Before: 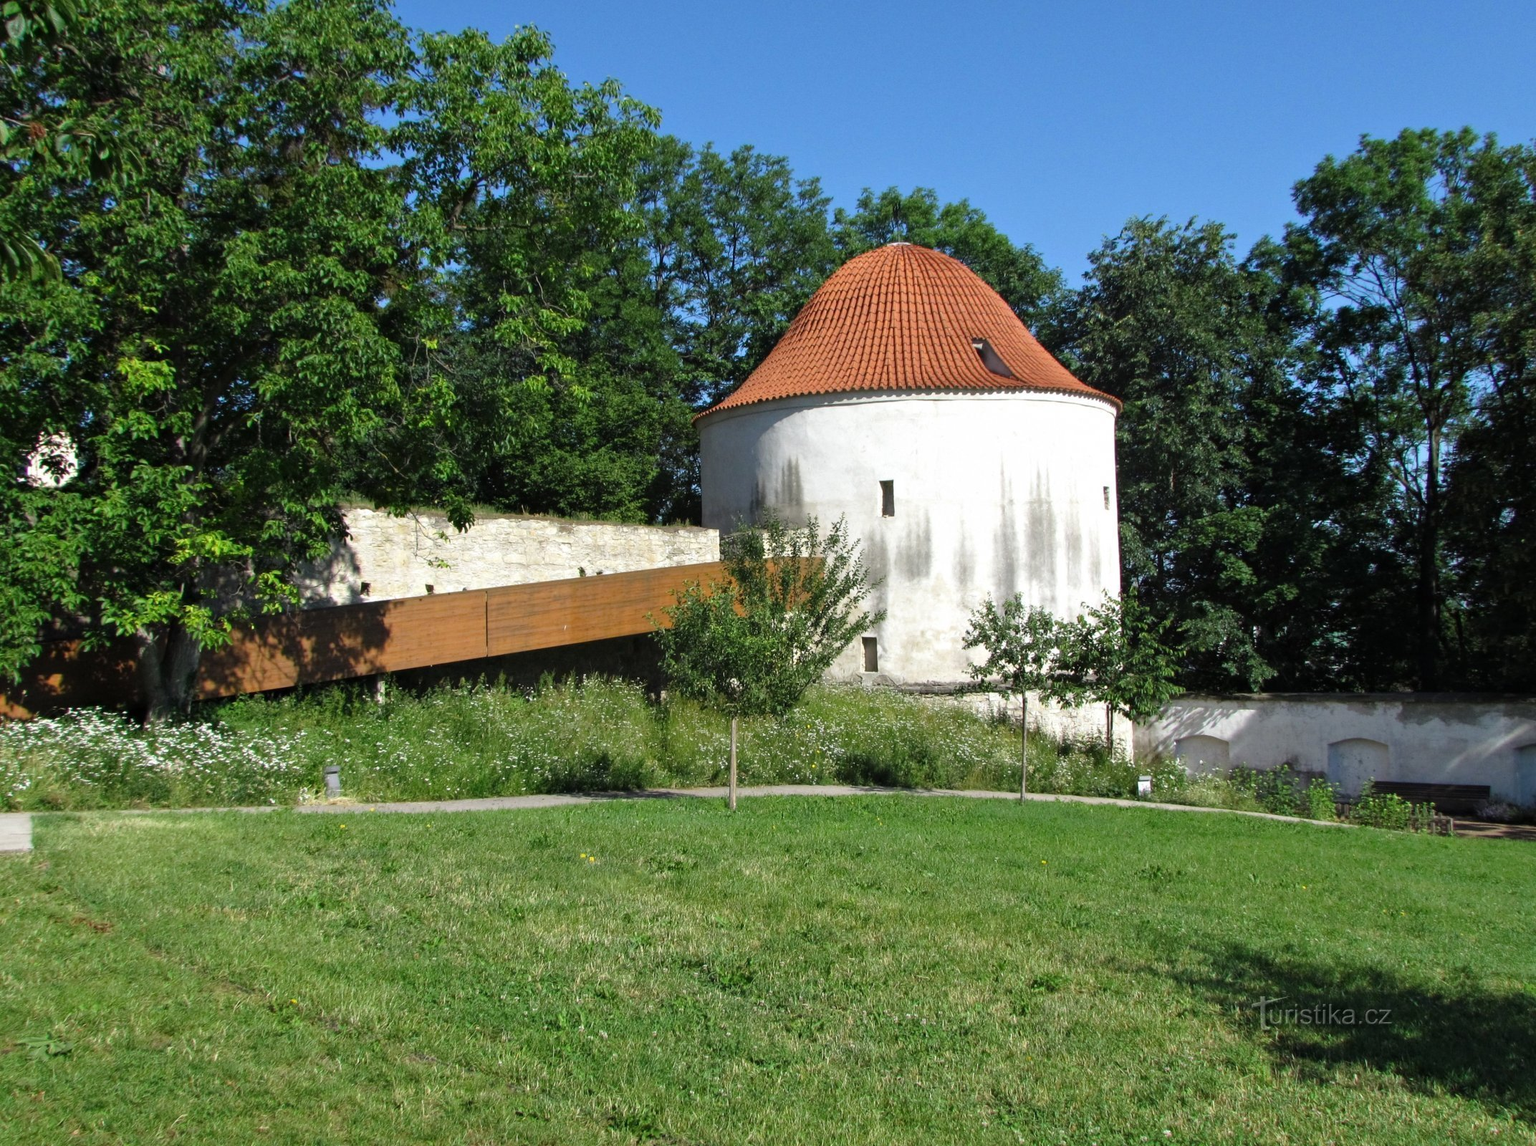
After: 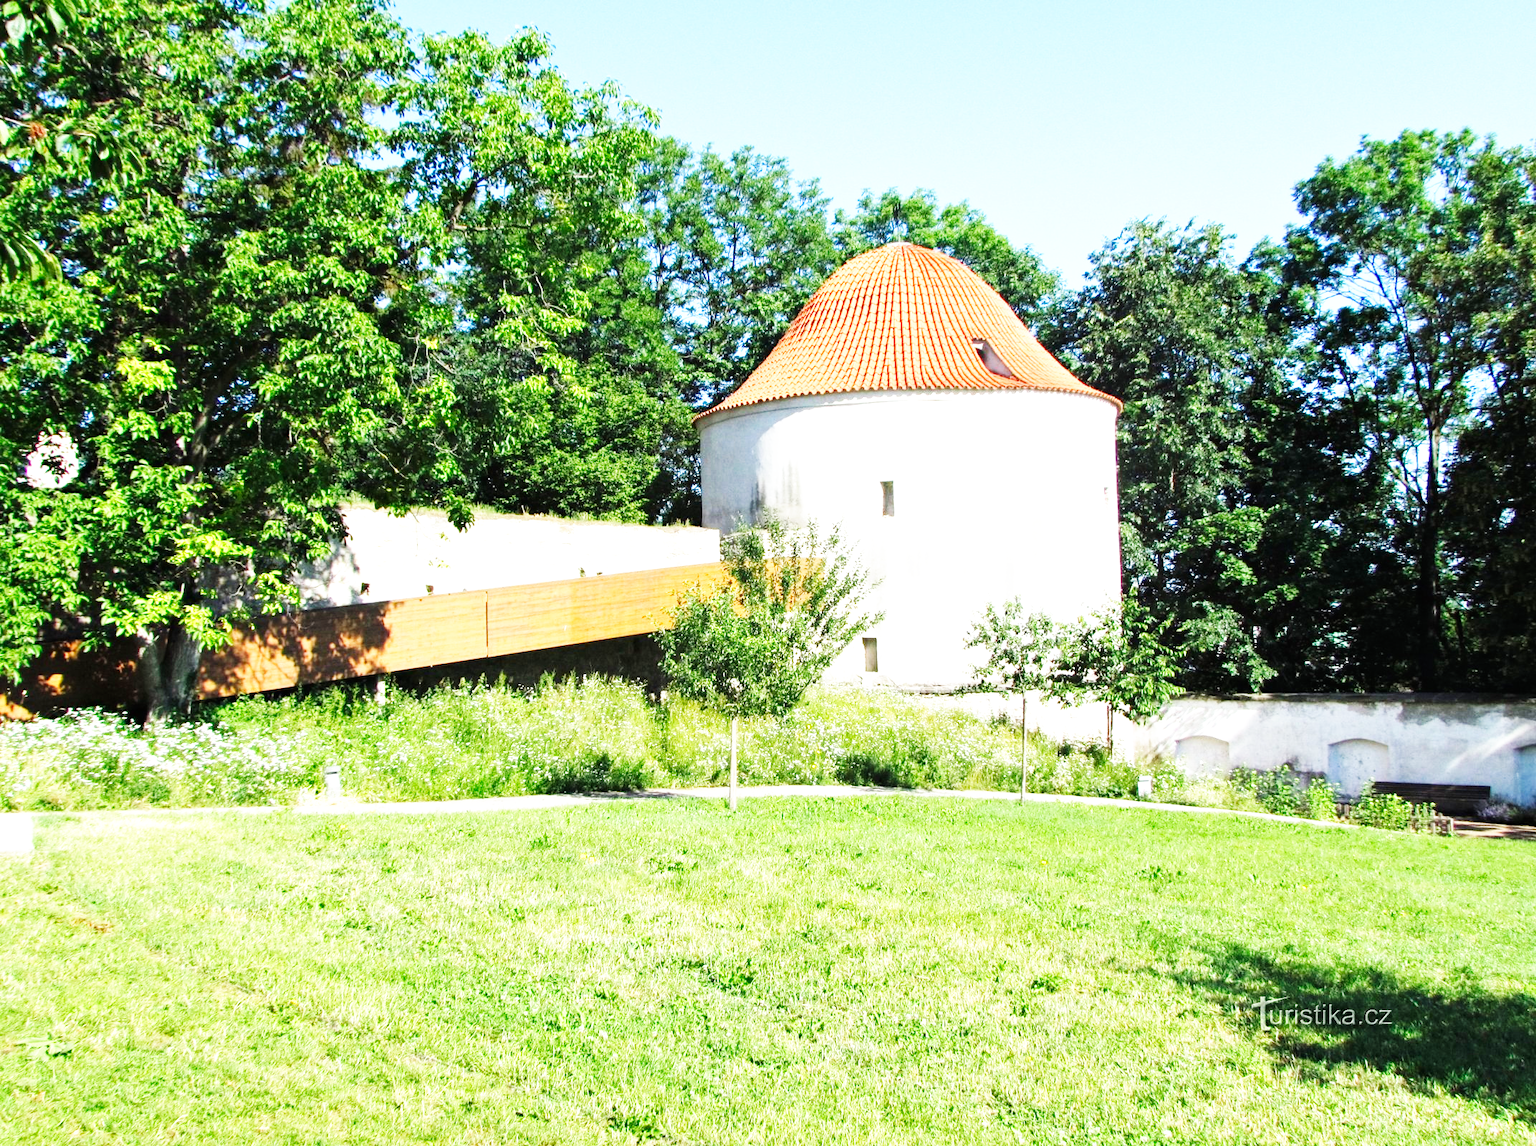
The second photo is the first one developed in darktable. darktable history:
base curve: curves: ch0 [(0, 0) (0.007, 0.004) (0.027, 0.03) (0.046, 0.07) (0.207, 0.54) (0.442, 0.872) (0.673, 0.972) (1, 1)], preserve colors none
exposure: black level correction 0, exposure 1.1 EV, compensate exposure bias true, compensate highlight preservation false
